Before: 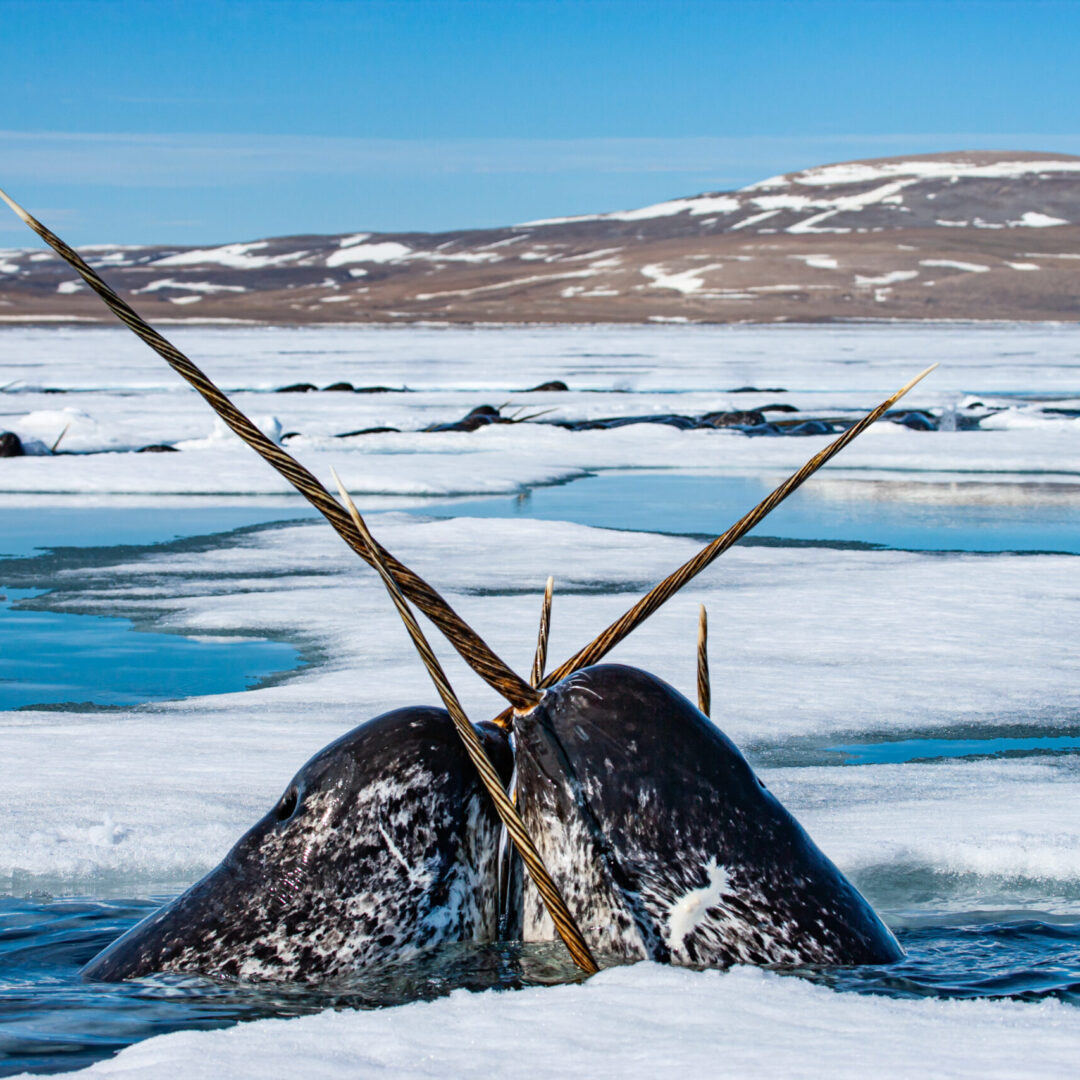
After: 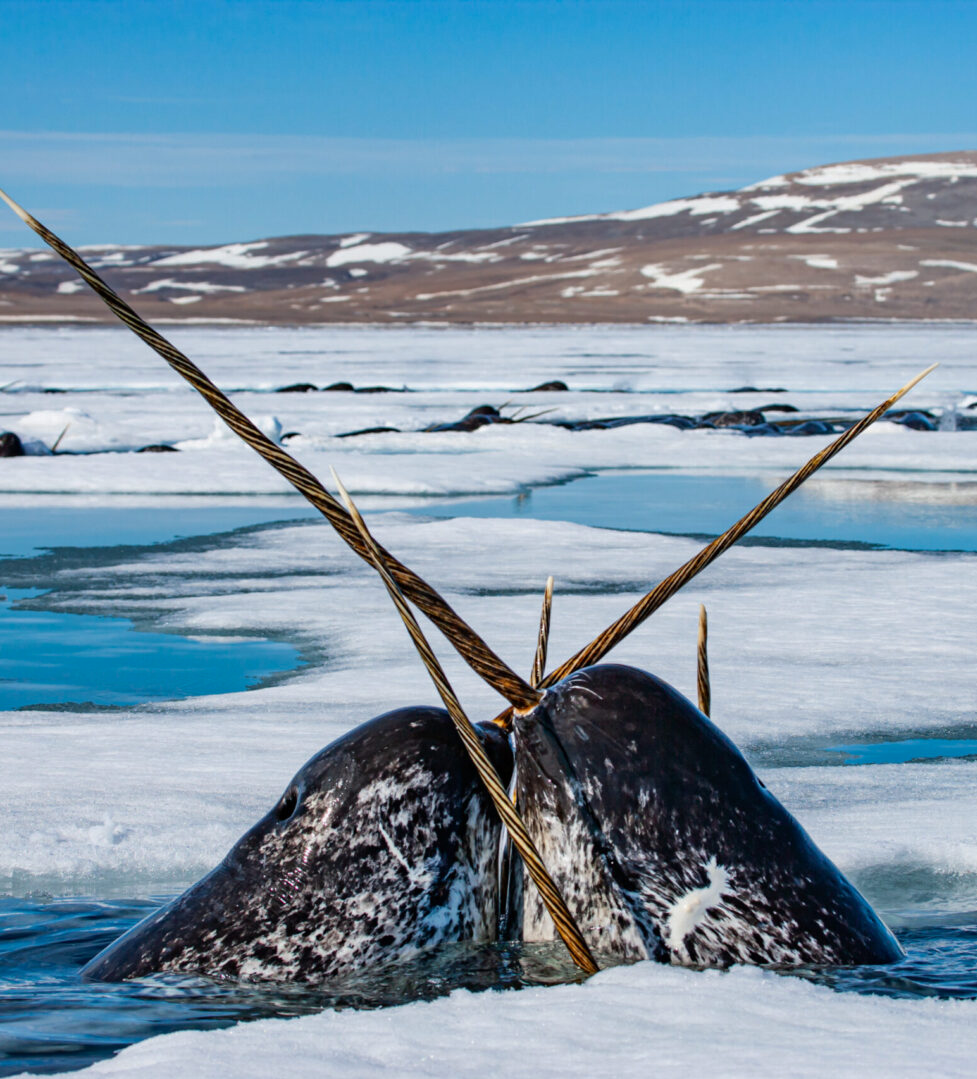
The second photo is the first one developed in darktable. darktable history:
crop: right 9.483%, bottom 0.047%
shadows and highlights: shadows -20, white point adjustment -1.85, highlights -34.95
